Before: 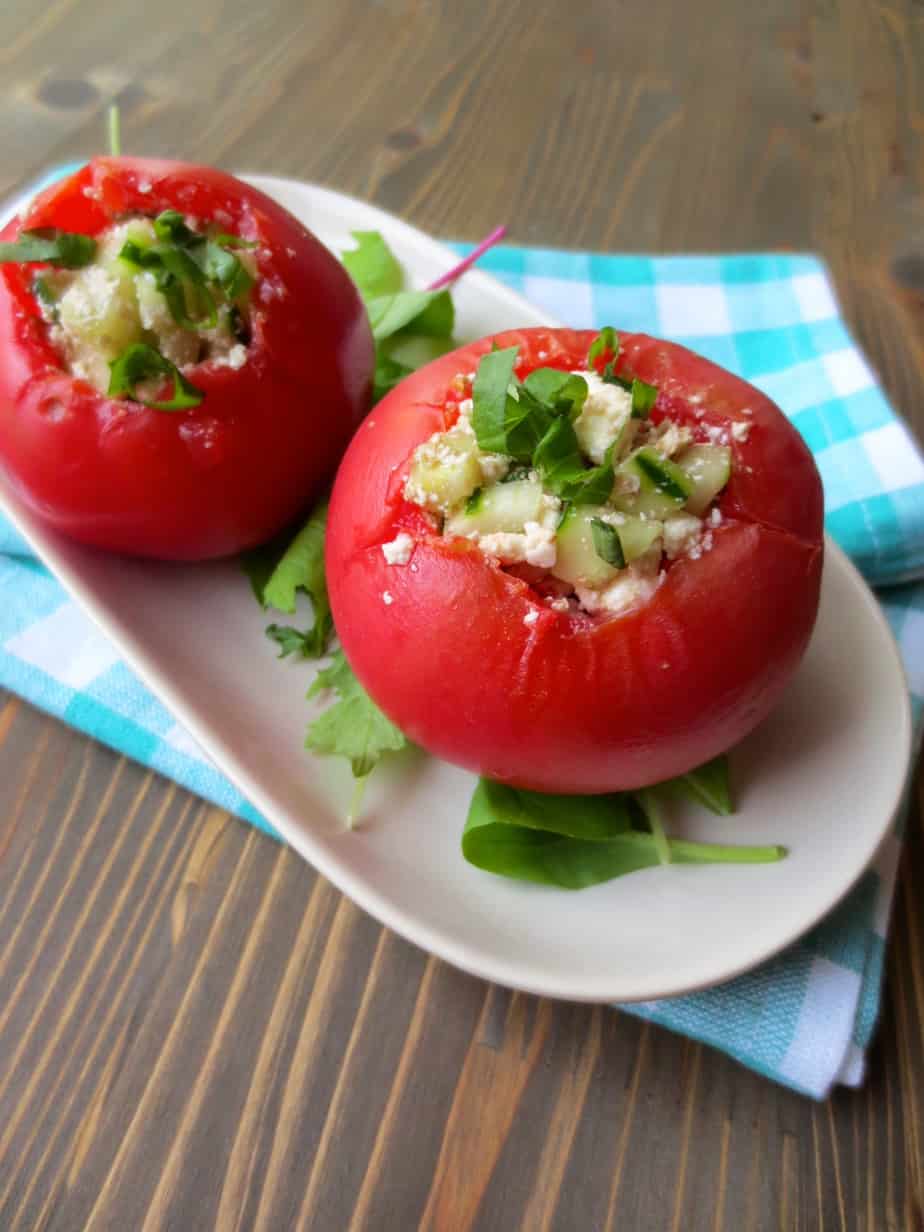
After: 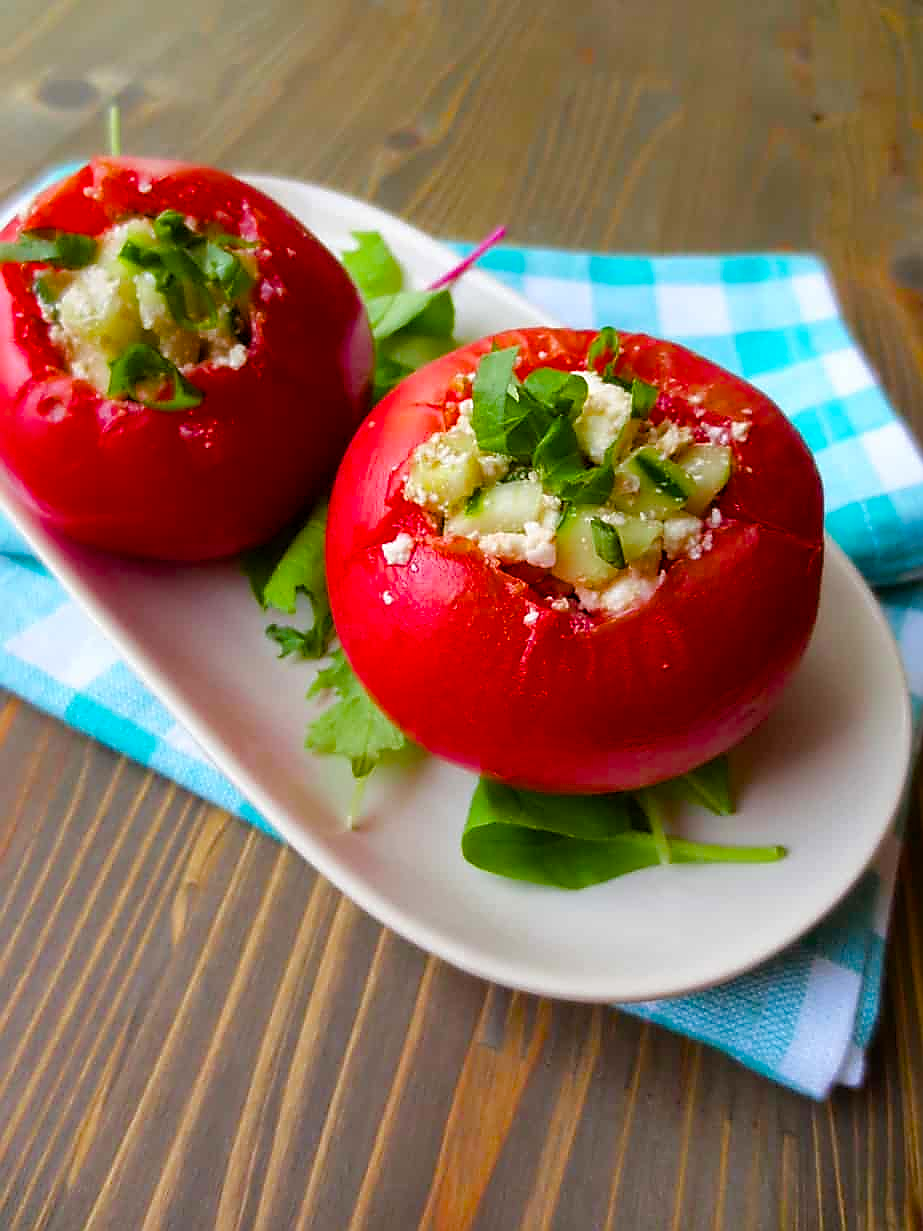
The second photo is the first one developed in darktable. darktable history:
crop and rotate: left 0.09%, bottom 0.003%
color balance rgb: perceptual saturation grading › global saturation 38.943%, perceptual saturation grading › highlights -25.428%, perceptual saturation grading › mid-tones 34.472%, perceptual saturation grading › shadows 36.214%
sharpen: radius 1.419, amount 1.247, threshold 0.777
